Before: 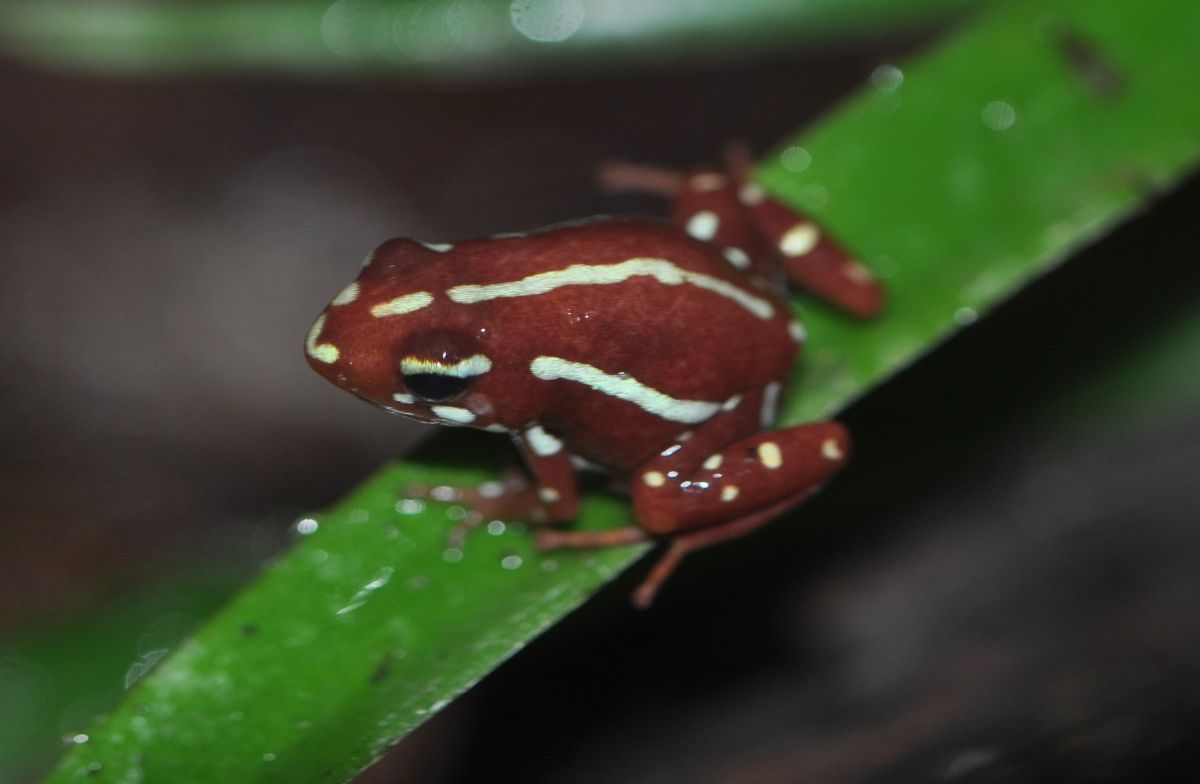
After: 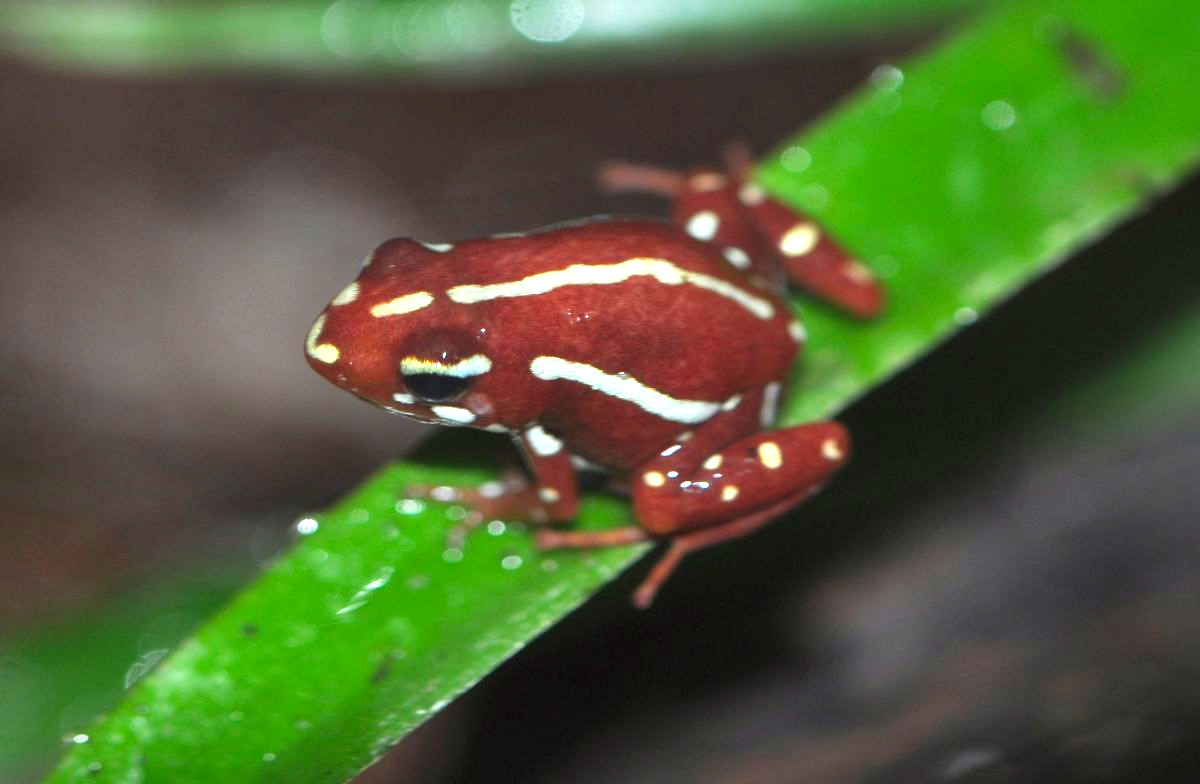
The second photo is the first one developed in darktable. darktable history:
exposure: black level correction 0, exposure 1.102 EV, compensate highlight preservation false
shadows and highlights: shadows 24.87, highlights -24.28
contrast brightness saturation: contrast 0.041, saturation 0.163
